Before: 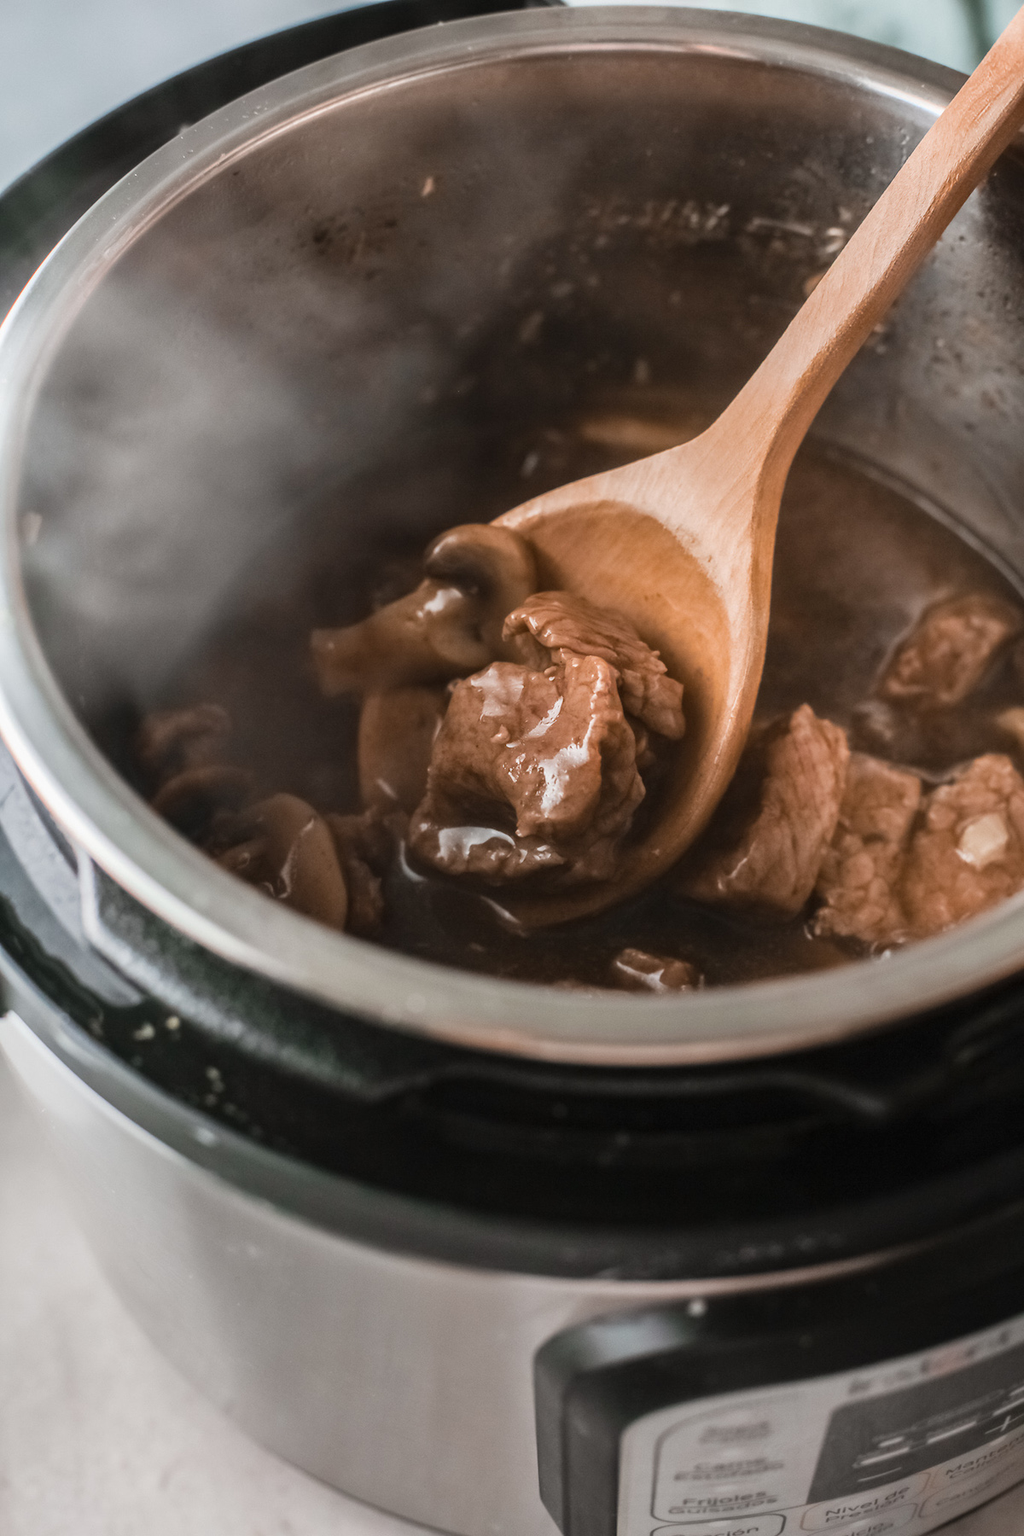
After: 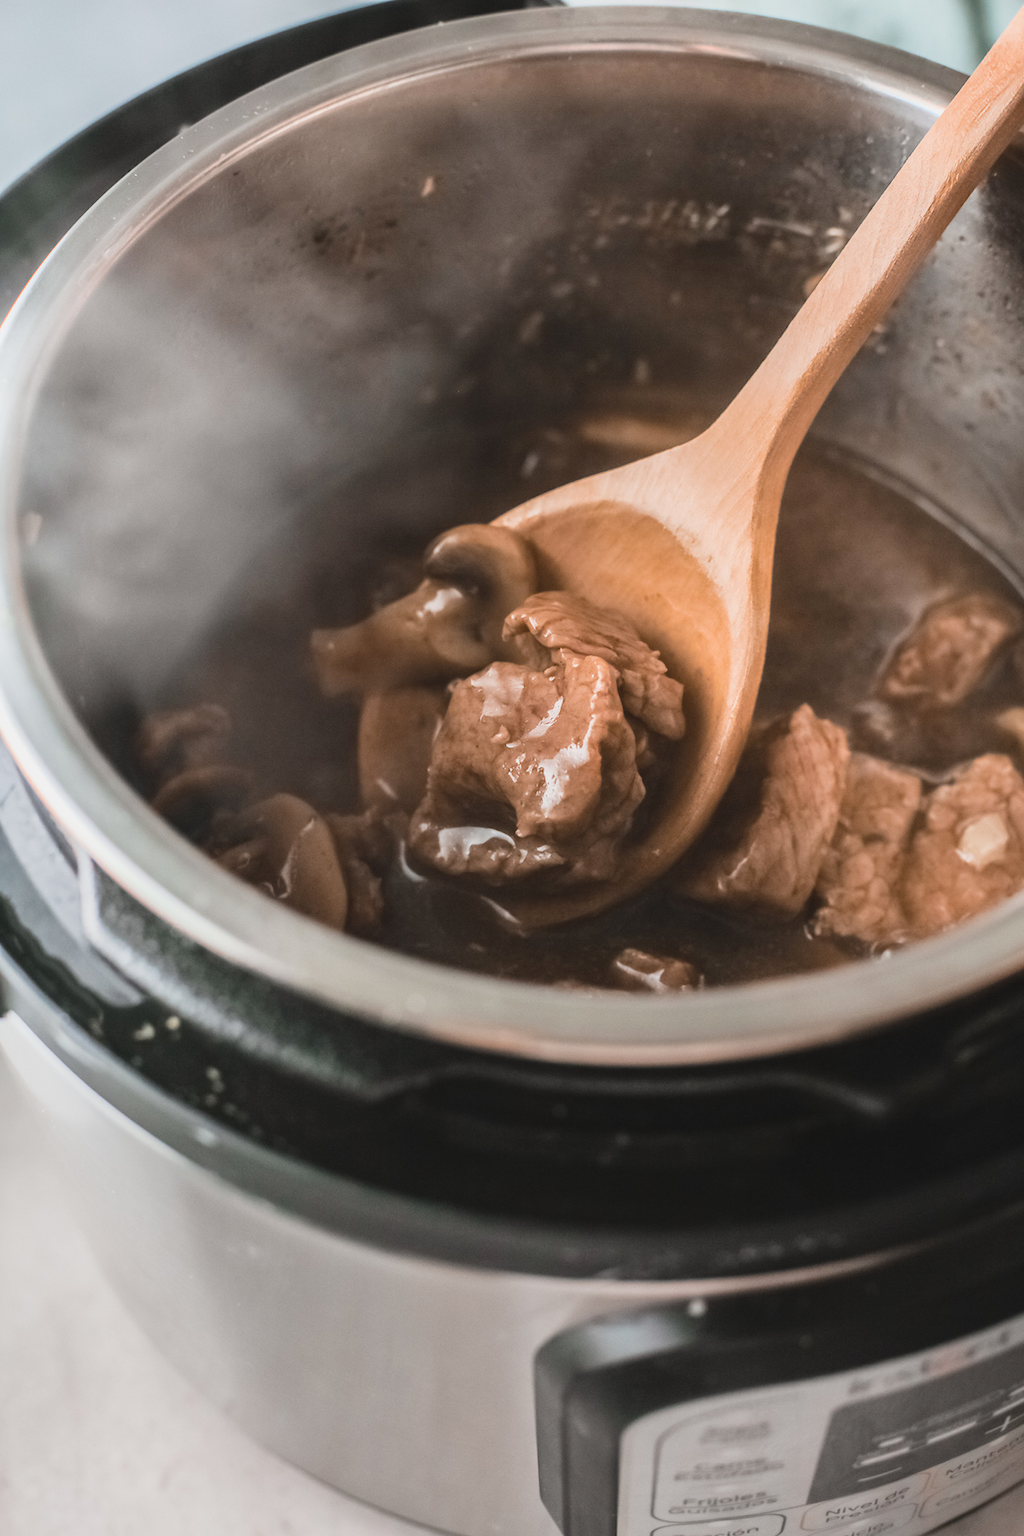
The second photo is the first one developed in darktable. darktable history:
tone curve: curves: ch0 [(0, 0.047) (0.199, 0.263) (0.47, 0.555) (0.805, 0.839) (1, 0.962)], color space Lab, independent channels, preserve colors none
